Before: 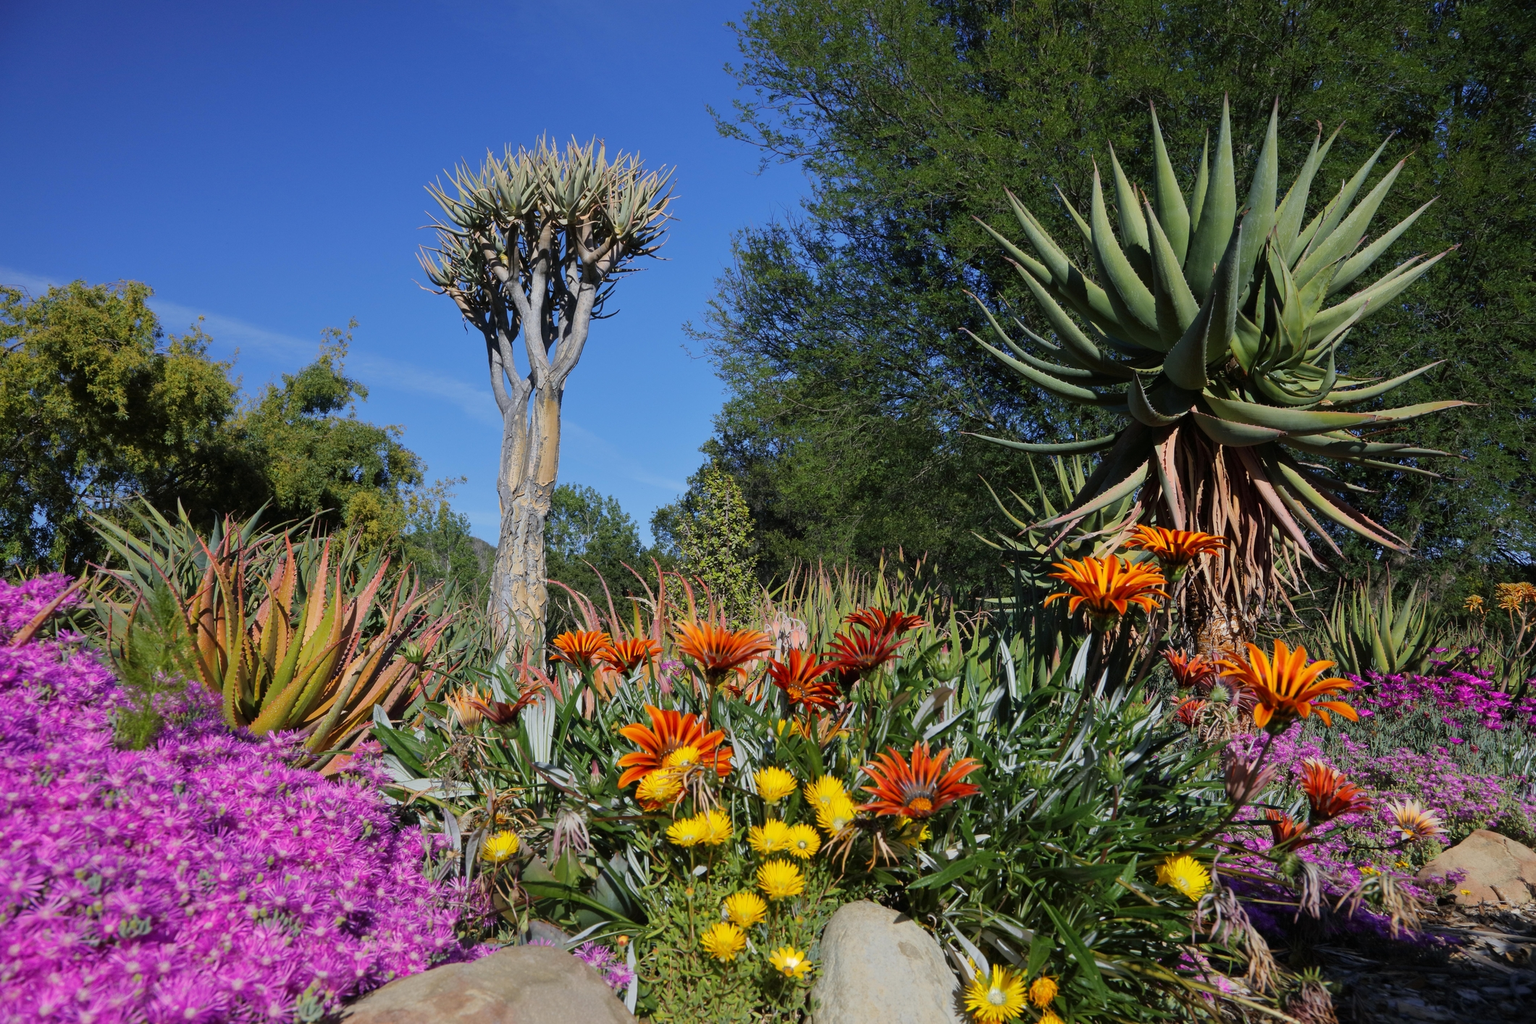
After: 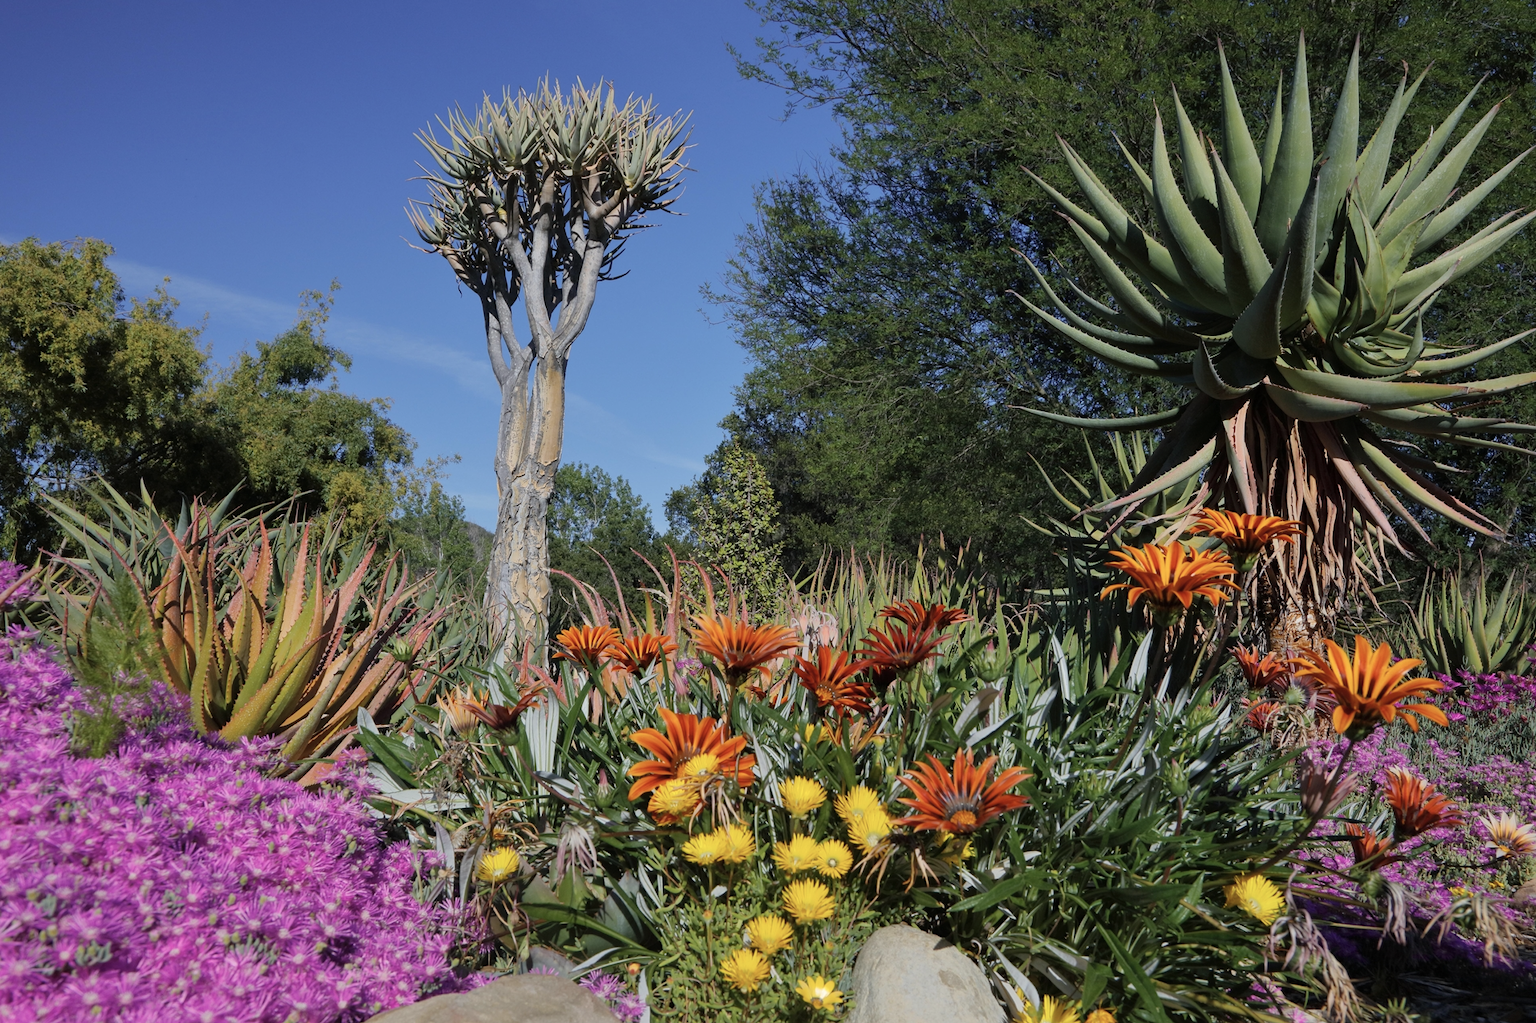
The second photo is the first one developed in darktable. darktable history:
color correction: saturation 0.8
crop: left 3.305%, top 6.436%, right 6.389%, bottom 3.258%
